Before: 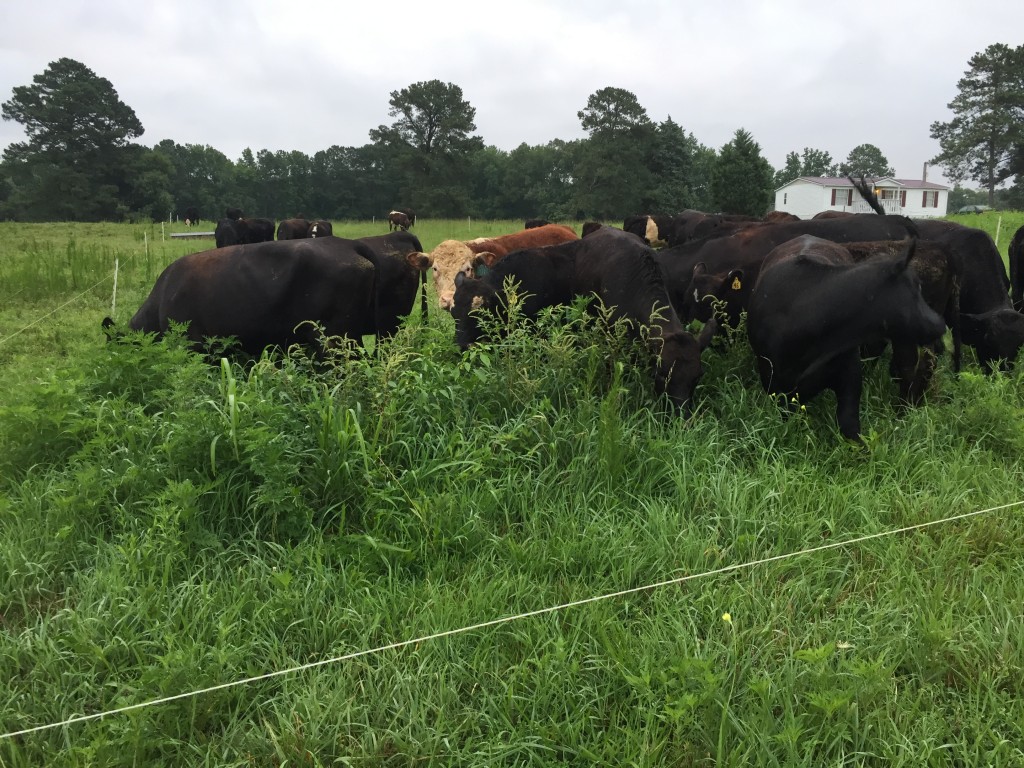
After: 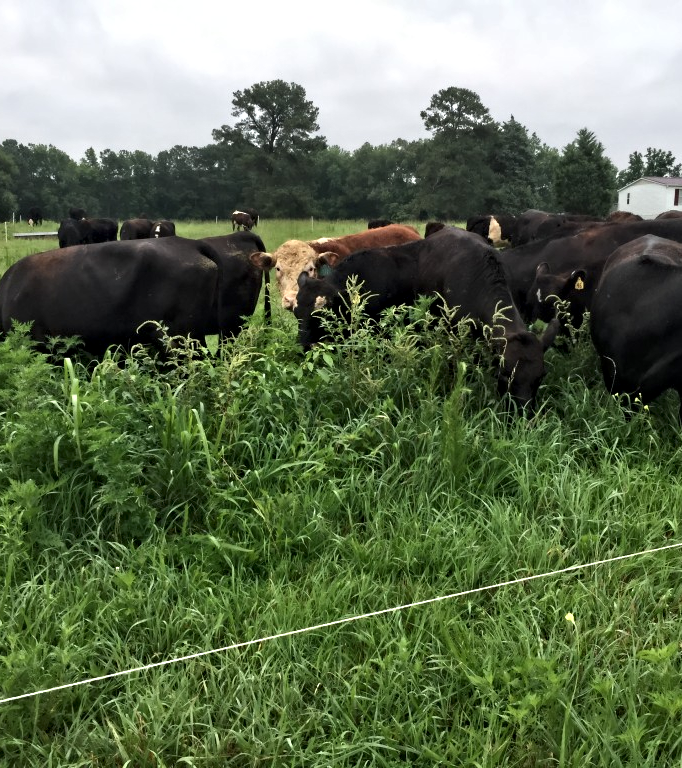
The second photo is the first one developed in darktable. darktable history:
crop: left 15.419%, right 17.914%
contrast equalizer: y [[0.511, 0.558, 0.631, 0.632, 0.559, 0.512], [0.5 ×6], [0.507, 0.559, 0.627, 0.644, 0.647, 0.647], [0 ×6], [0 ×6]]
